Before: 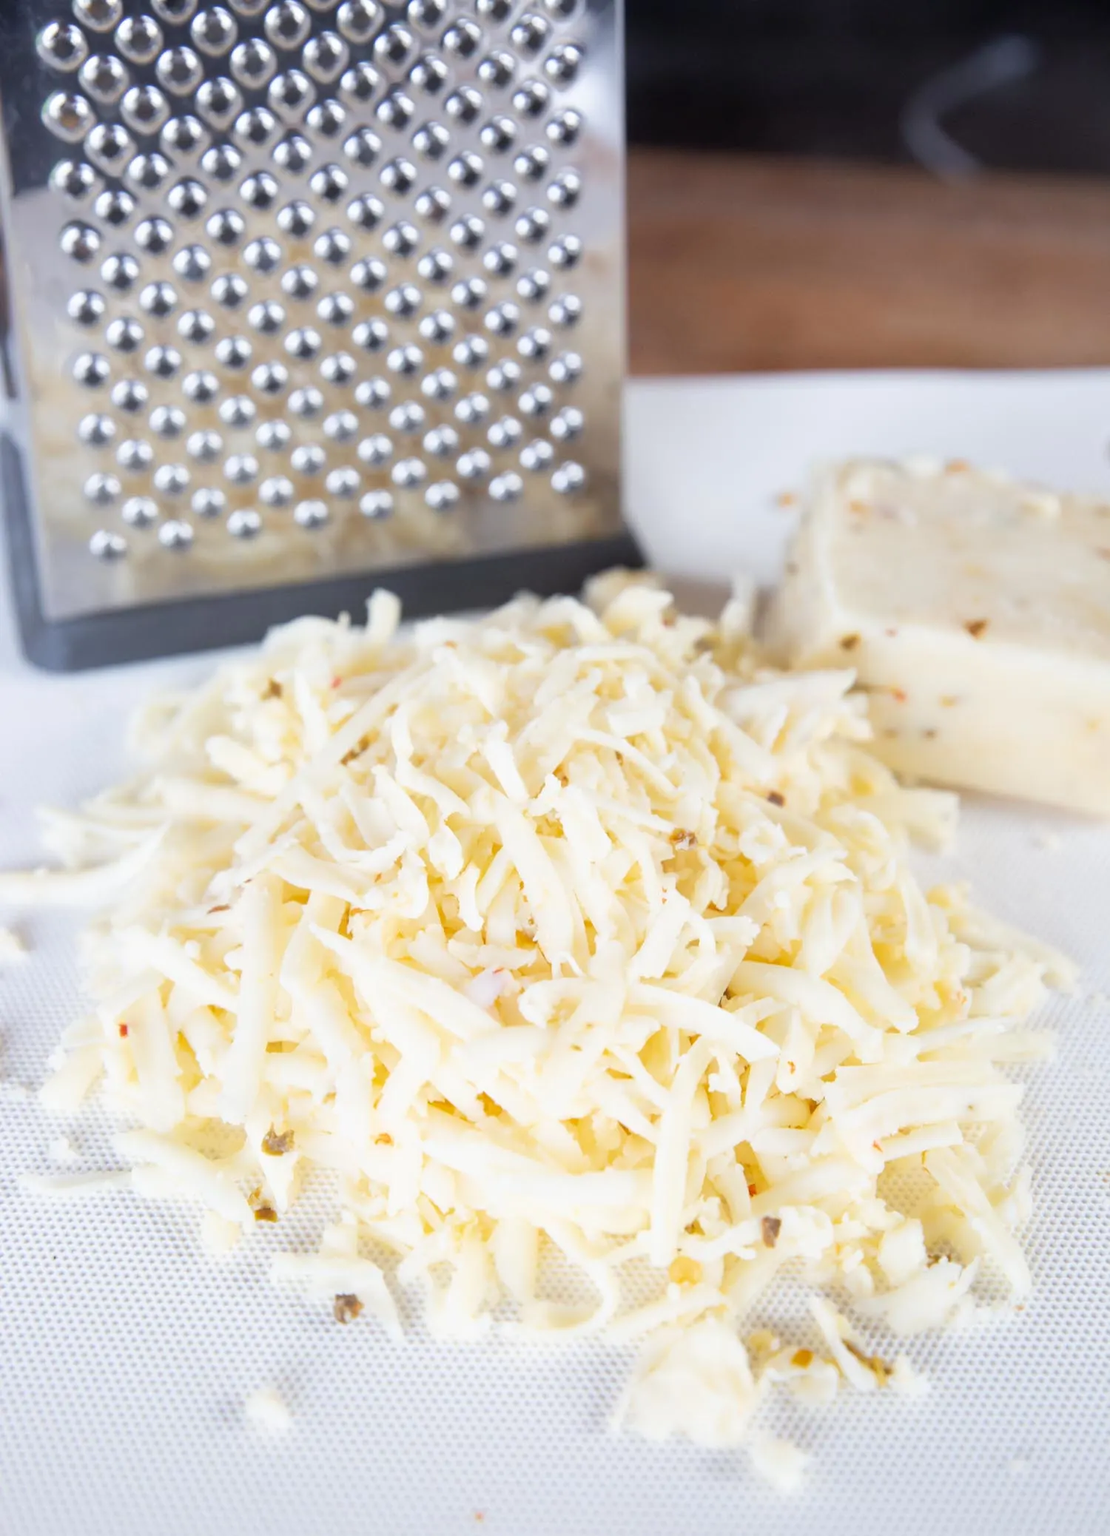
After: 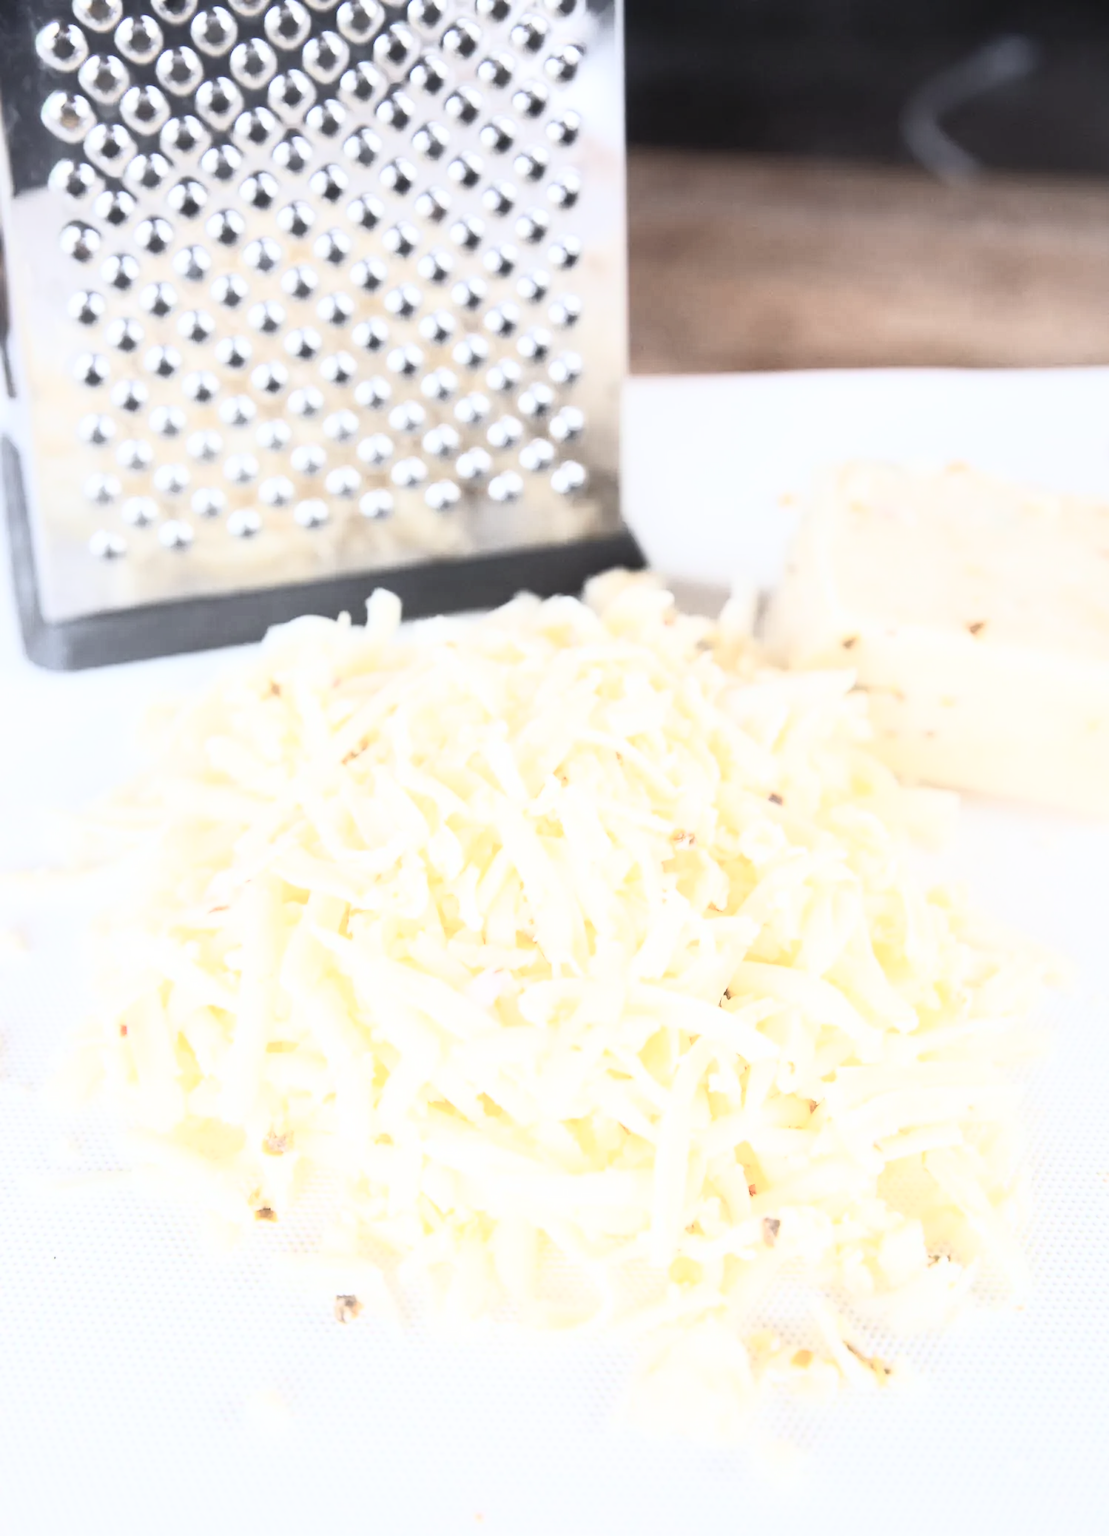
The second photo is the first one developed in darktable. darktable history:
contrast brightness saturation: contrast 0.551, brightness 0.571, saturation -0.345
